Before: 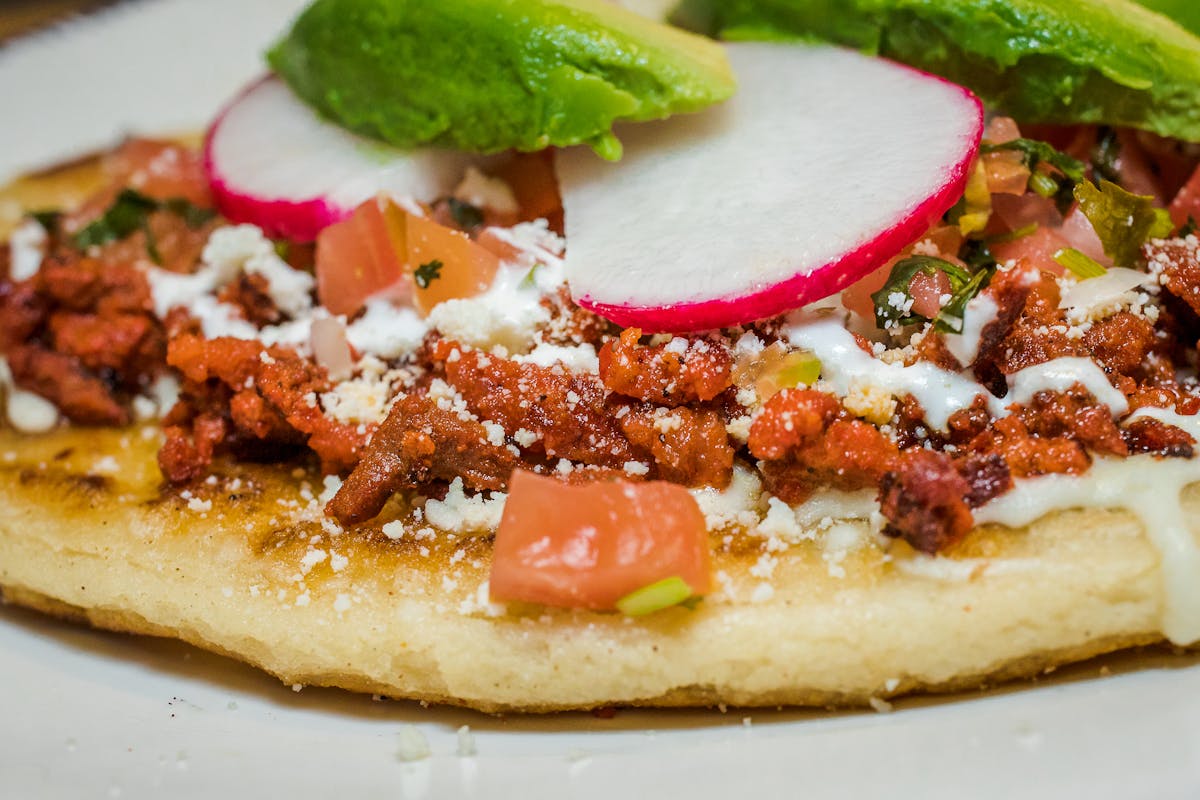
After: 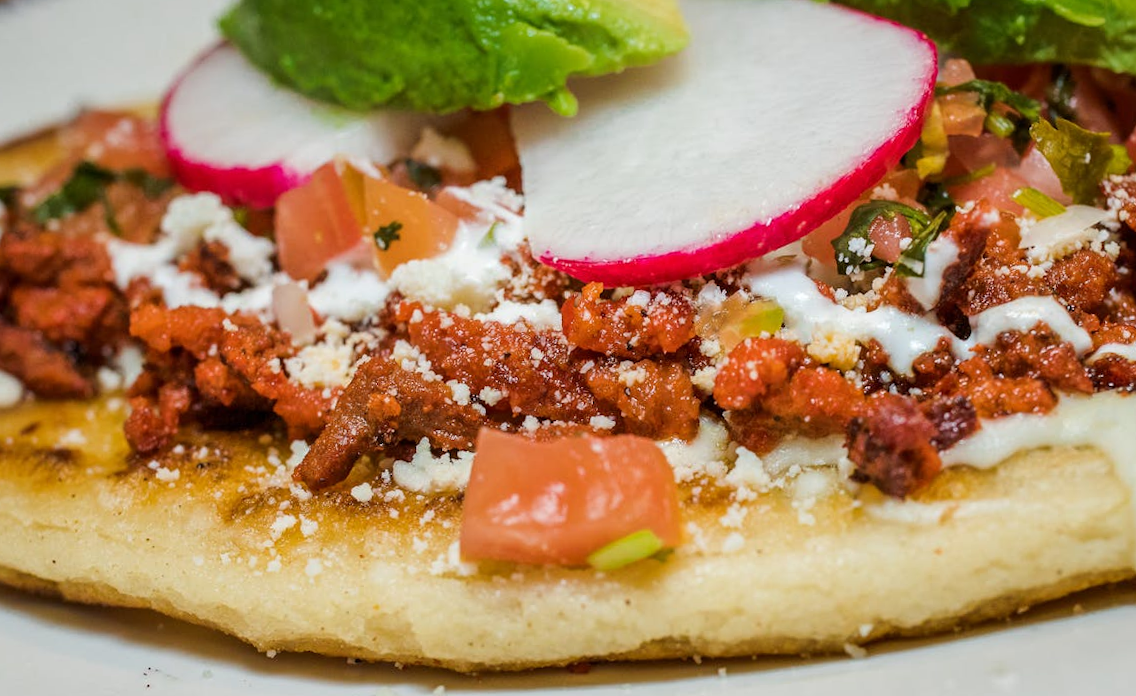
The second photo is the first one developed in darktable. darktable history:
crop: left 1.964%, top 3.251%, right 1.122%, bottom 4.933%
rotate and perspective: rotation -2°, crop left 0.022, crop right 0.978, crop top 0.049, crop bottom 0.951
